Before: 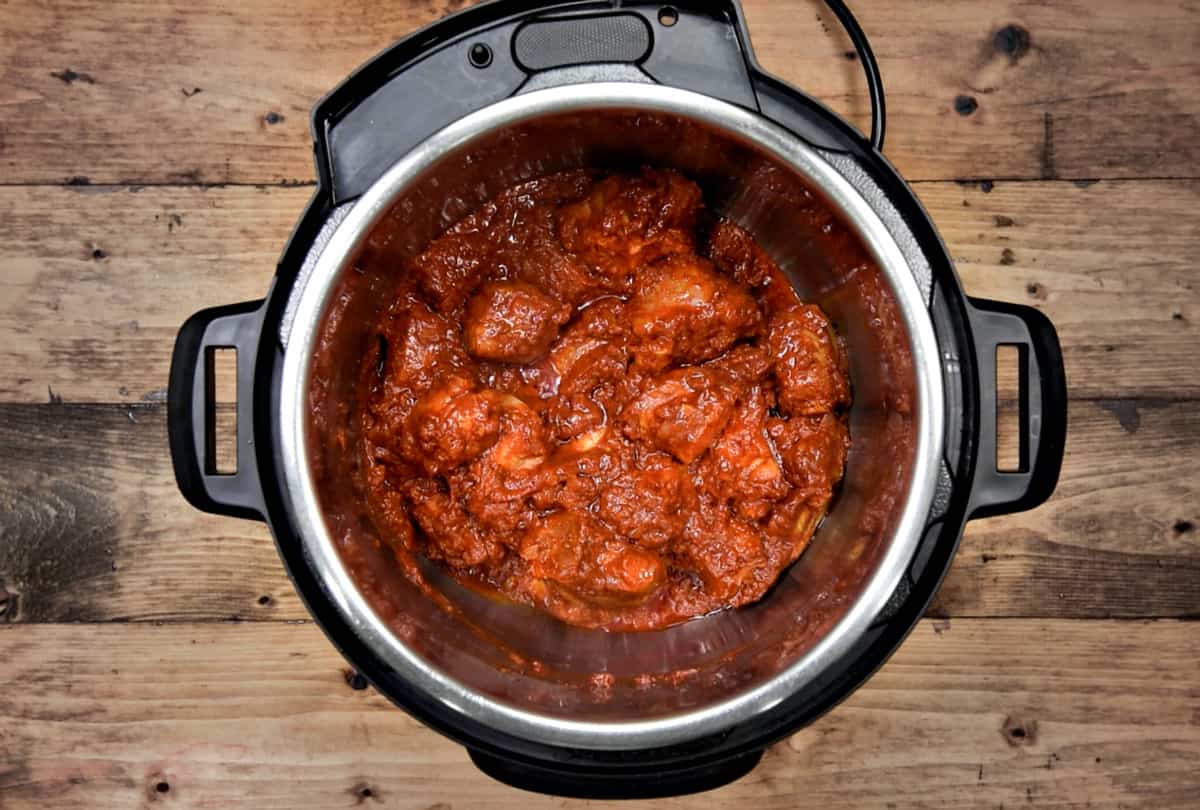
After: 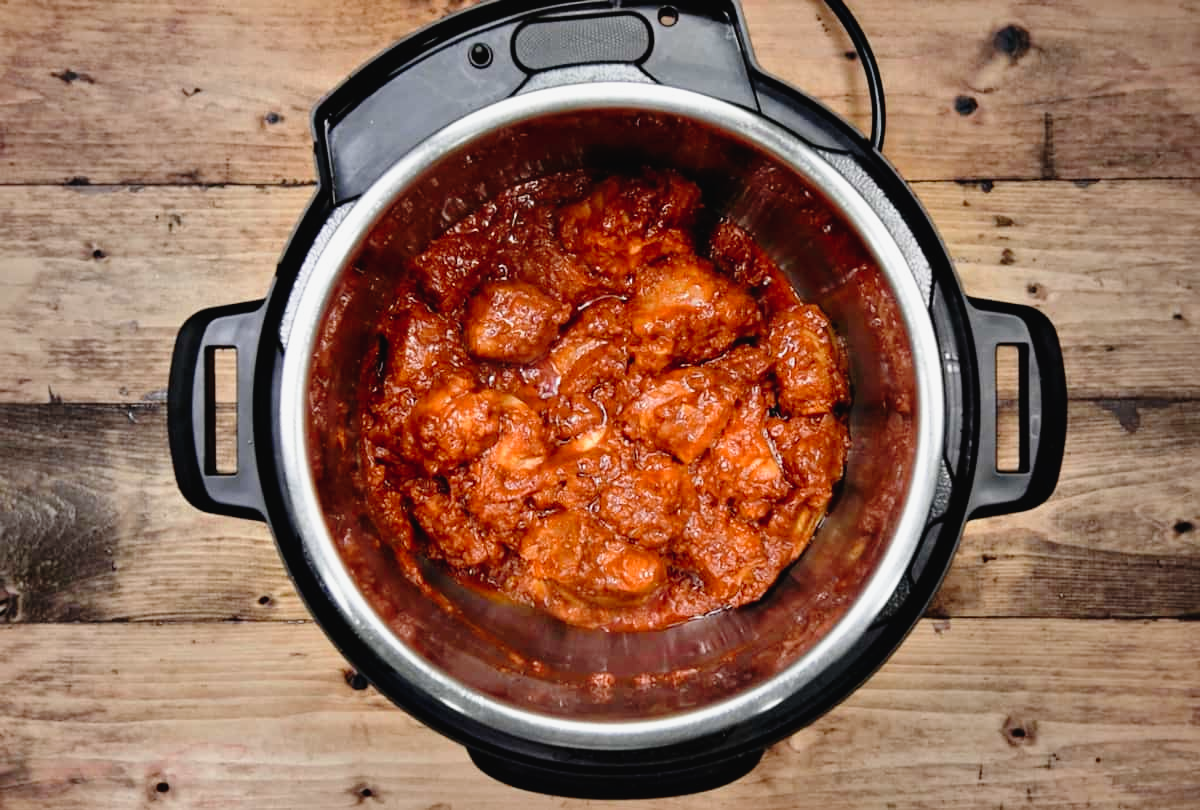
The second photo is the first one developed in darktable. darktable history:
tone curve: curves: ch0 [(0, 0.021) (0.049, 0.044) (0.152, 0.14) (0.328, 0.377) (0.473, 0.543) (0.641, 0.705) (0.85, 0.894) (1, 0.969)]; ch1 [(0, 0) (0.302, 0.331) (0.433, 0.432) (0.472, 0.47) (0.502, 0.503) (0.527, 0.516) (0.564, 0.573) (0.614, 0.626) (0.677, 0.701) (0.859, 0.885) (1, 1)]; ch2 [(0, 0) (0.33, 0.301) (0.447, 0.44) (0.487, 0.496) (0.502, 0.516) (0.535, 0.563) (0.565, 0.597) (0.608, 0.641) (1, 1)], preserve colors none
color zones: curves: ch0 [(0.25, 0.5) (0.428, 0.473) (0.75, 0.5)]; ch1 [(0.243, 0.479) (0.398, 0.452) (0.75, 0.5)]
